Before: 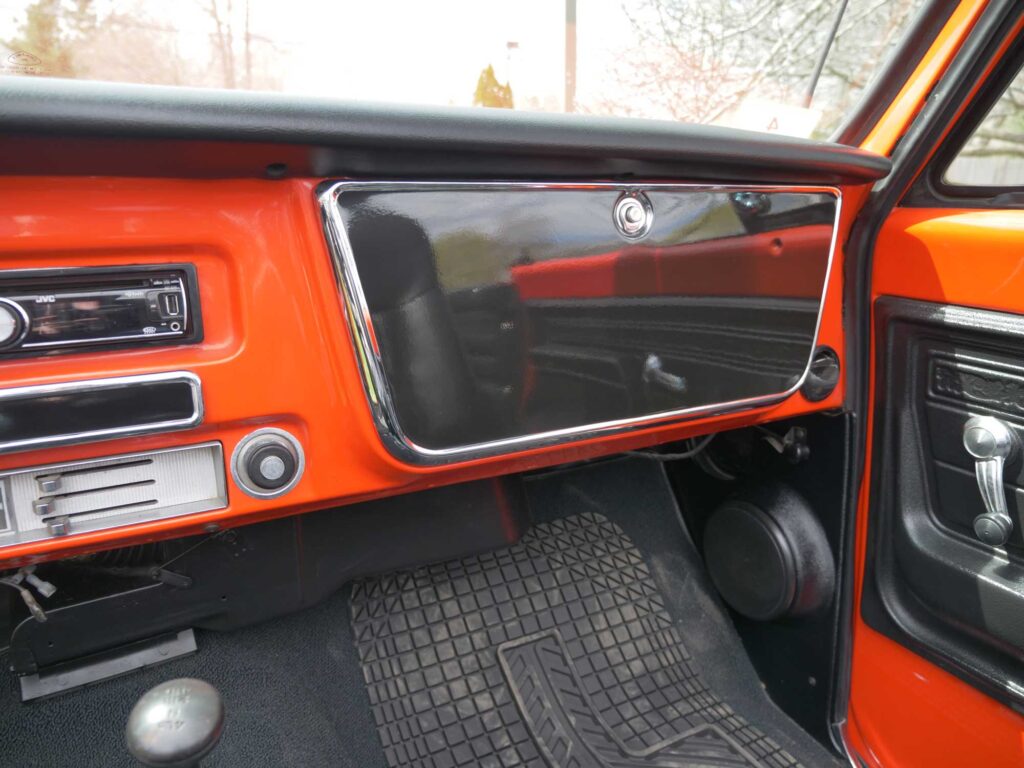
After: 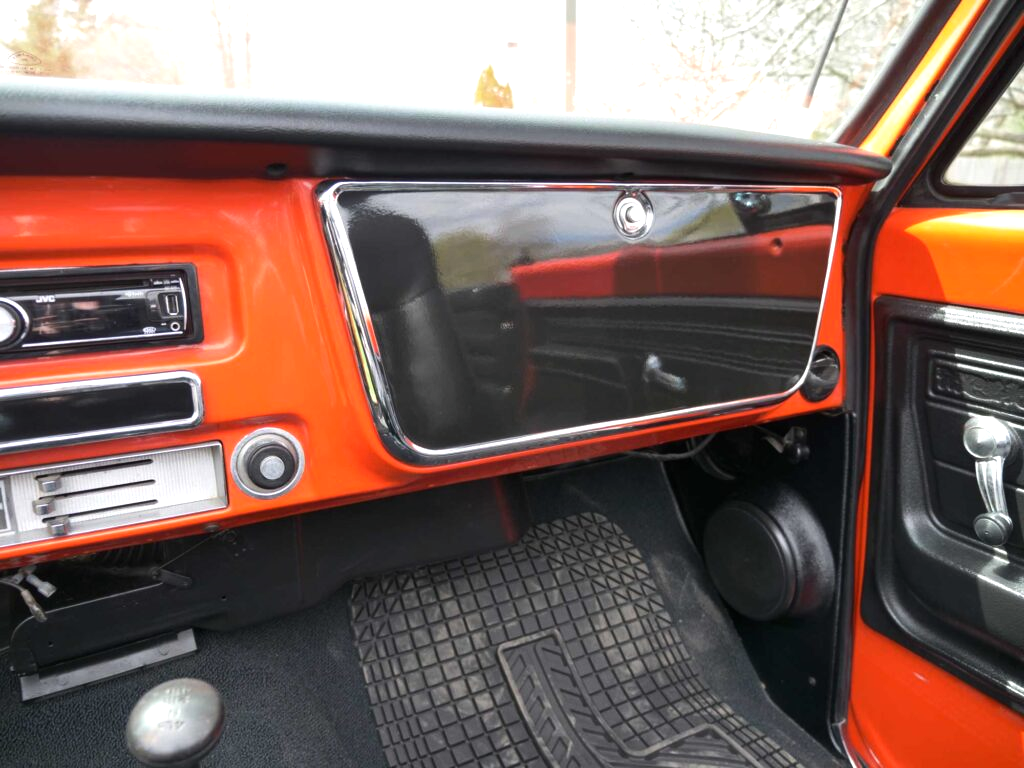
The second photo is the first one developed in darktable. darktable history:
contrast equalizer: octaves 7, y [[0.6 ×6], [0.55 ×6], [0 ×6], [0 ×6], [0 ×6]], mix 0.15
tone equalizer: -8 EV -0.417 EV, -7 EV -0.389 EV, -6 EV -0.333 EV, -5 EV -0.222 EV, -3 EV 0.222 EV, -2 EV 0.333 EV, -1 EV 0.389 EV, +0 EV 0.417 EV, edges refinement/feathering 500, mask exposure compensation -1.57 EV, preserve details no
